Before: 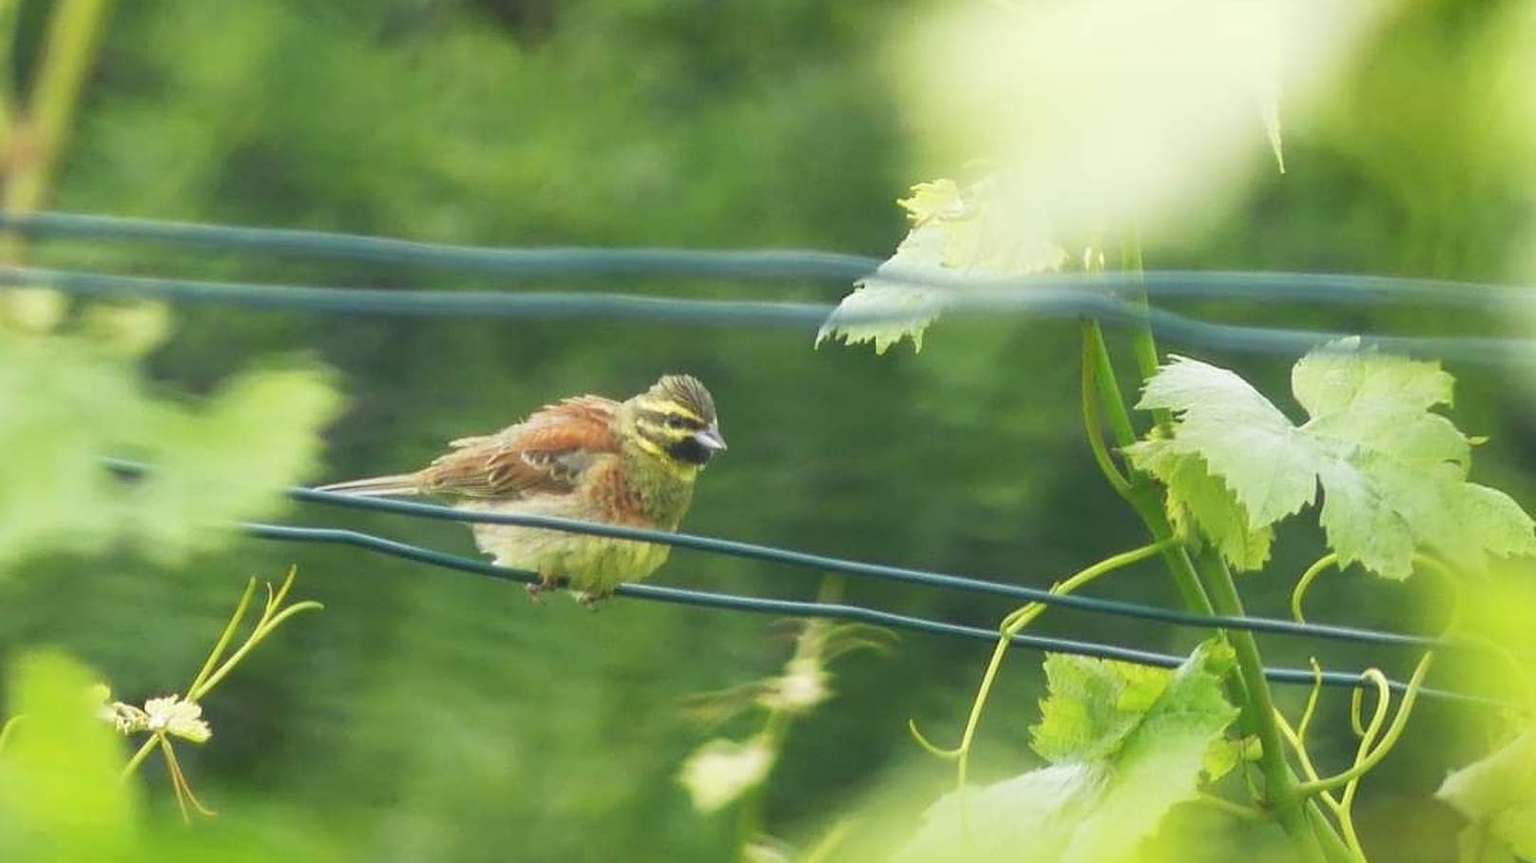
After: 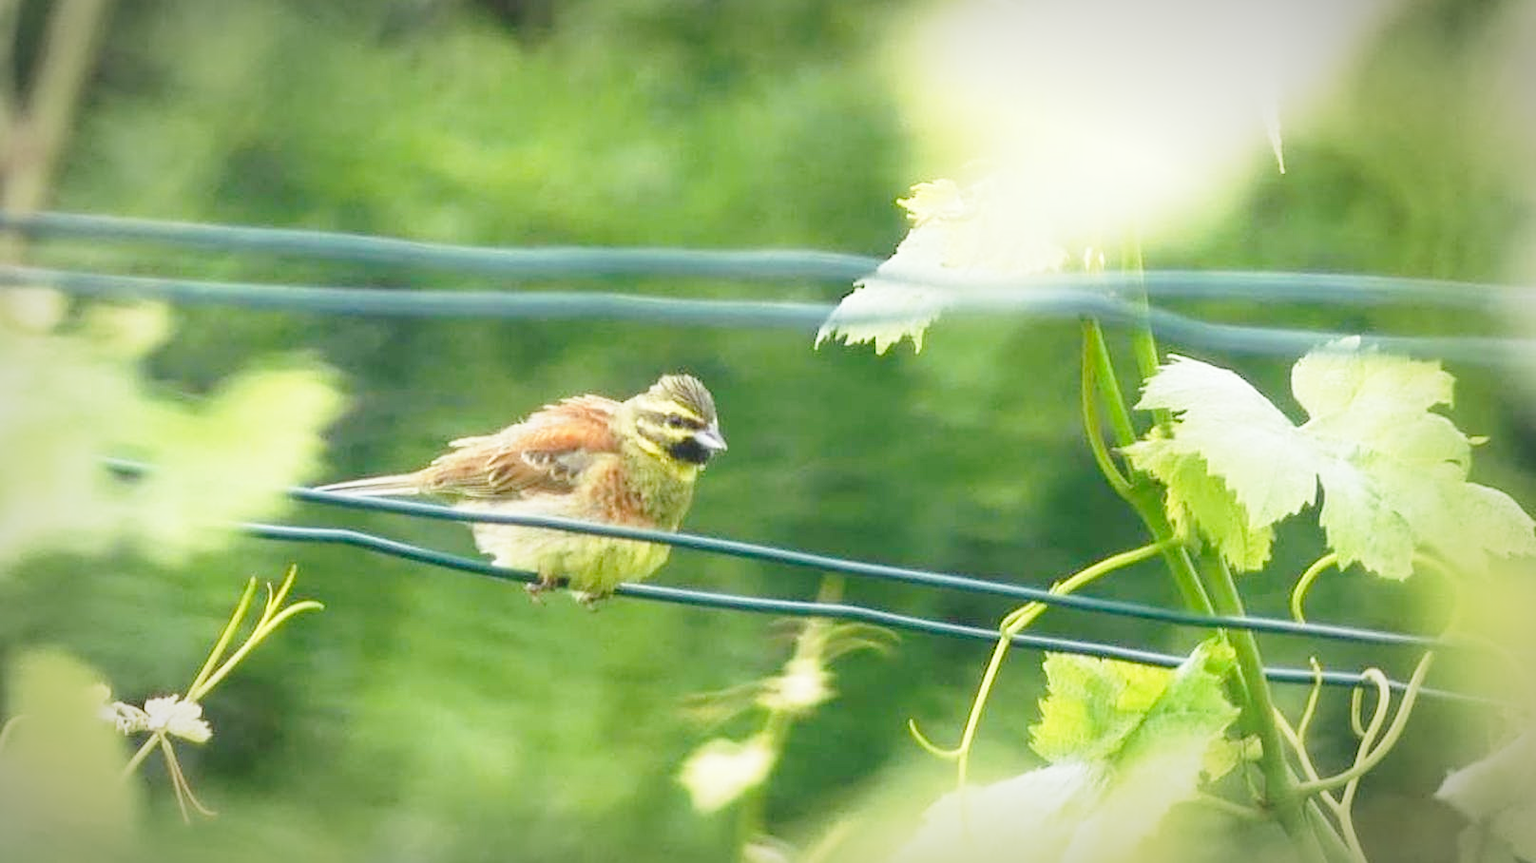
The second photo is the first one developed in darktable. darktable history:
vignetting: automatic ratio true
base curve: curves: ch0 [(0, 0) (0.028, 0.03) (0.121, 0.232) (0.46, 0.748) (0.859, 0.968) (1, 1)], preserve colors none
